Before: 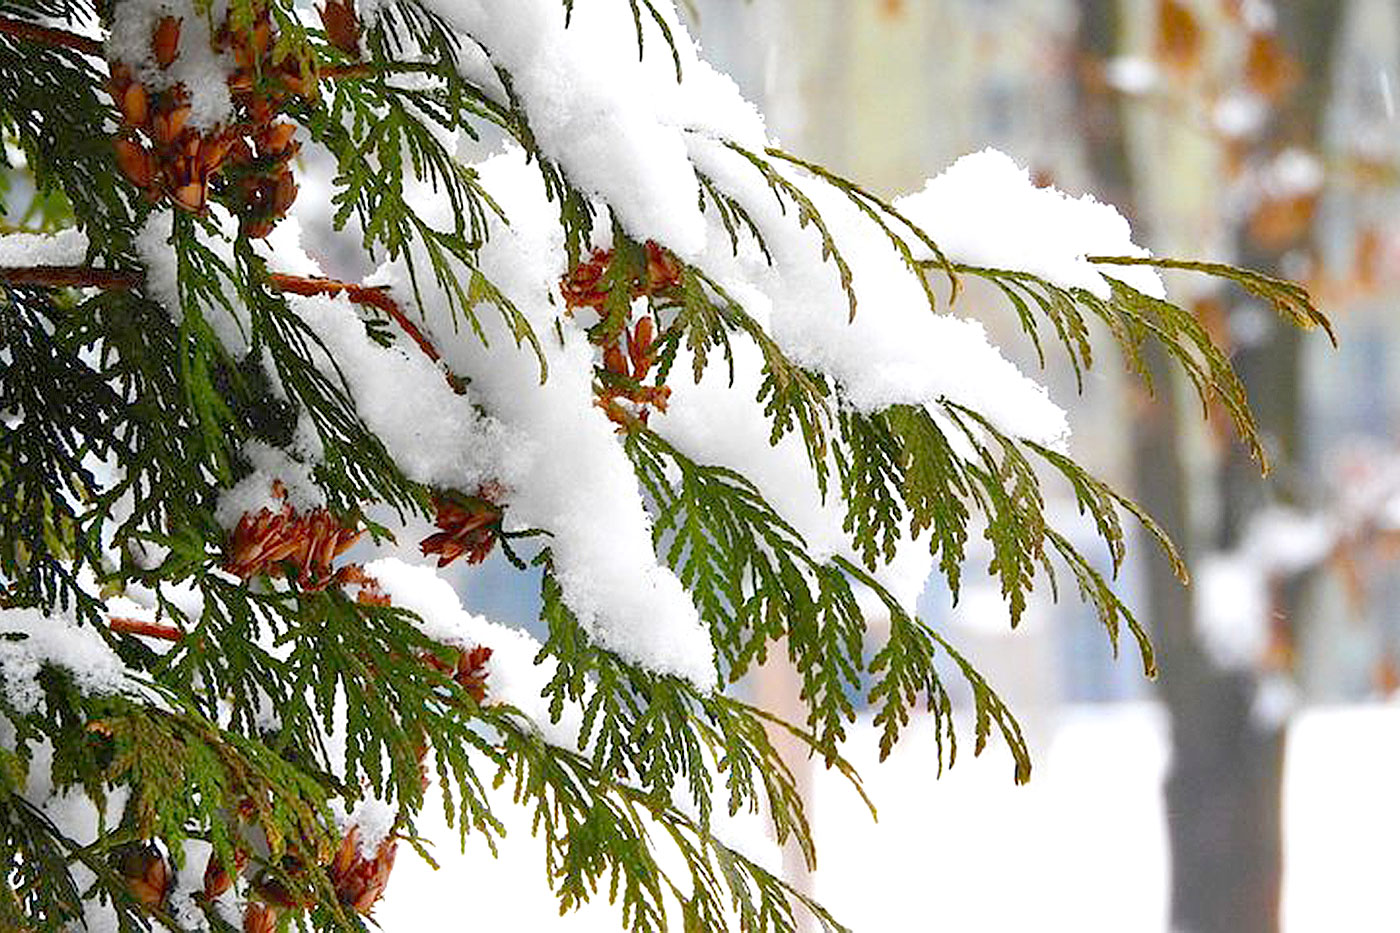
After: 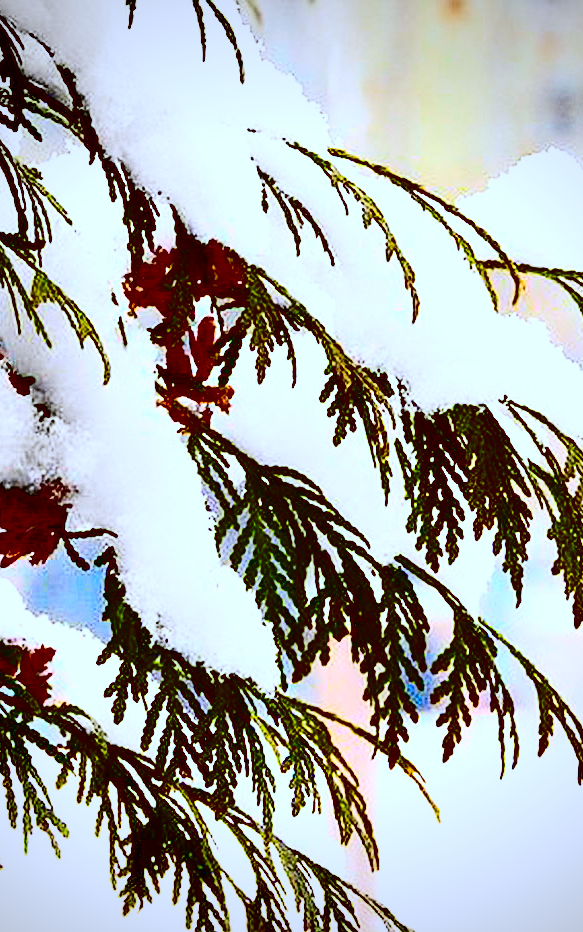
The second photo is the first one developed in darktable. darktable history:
contrast brightness saturation: contrast 0.77, brightness -1, saturation 1
color balance: lift [1, 1.011, 0.999, 0.989], gamma [1.109, 1.045, 1.039, 0.955], gain [0.917, 0.936, 0.952, 1.064], contrast 2.32%, contrast fulcrum 19%, output saturation 101%
crop: left 31.229%, right 27.105%
exposure: exposure 0.02 EV, compensate highlight preservation false
white balance: red 0.967, blue 1.049
vignetting: fall-off start 71.74%
grain: coarseness 14.57 ISO, strength 8.8%
